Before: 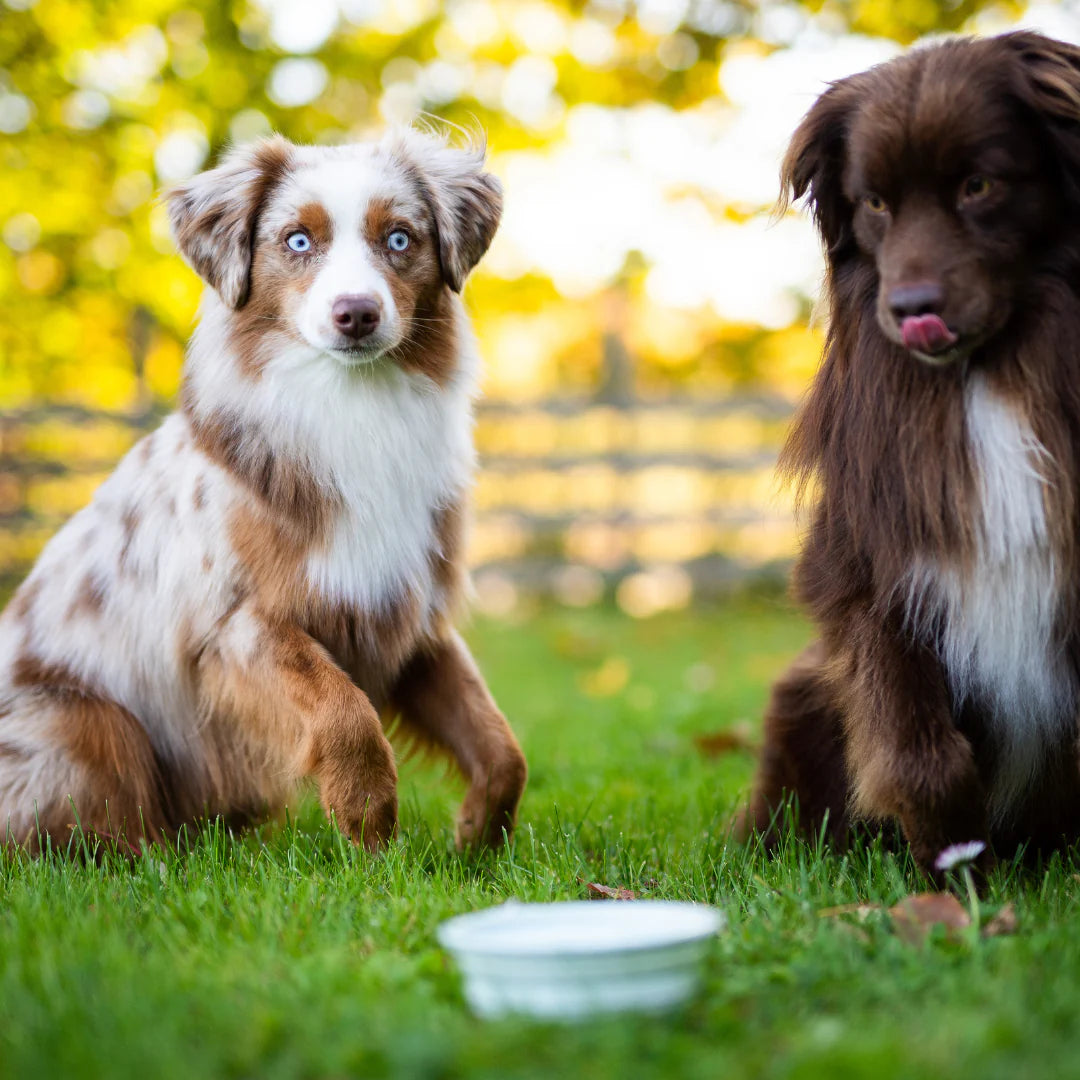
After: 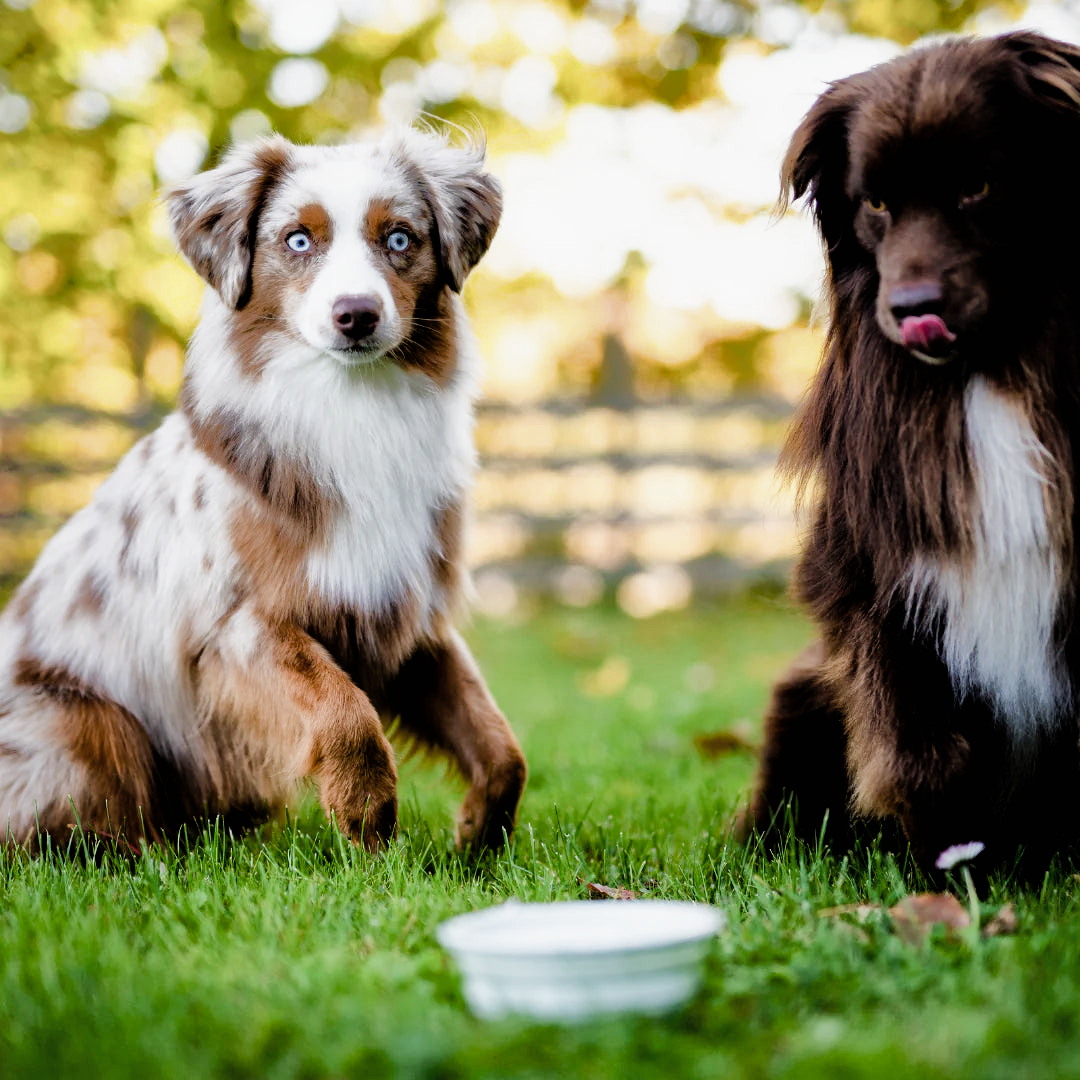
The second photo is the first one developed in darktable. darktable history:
shadows and highlights: shadows 40, highlights -60
color balance rgb: perceptual saturation grading › global saturation 20%, perceptual saturation grading › highlights -50%, perceptual saturation grading › shadows 30%
tone equalizer: -8 EV -0.75 EV, -7 EV -0.7 EV, -6 EV -0.6 EV, -5 EV -0.4 EV, -3 EV 0.4 EV, -2 EV 0.6 EV, -1 EV 0.7 EV, +0 EV 0.75 EV, edges refinement/feathering 500, mask exposure compensation -1.57 EV, preserve details no
filmic rgb: black relative exposure -5 EV, white relative exposure 3.5 EV, hardness 3.19, contrast 1.2, highlights saturation mix -50%
